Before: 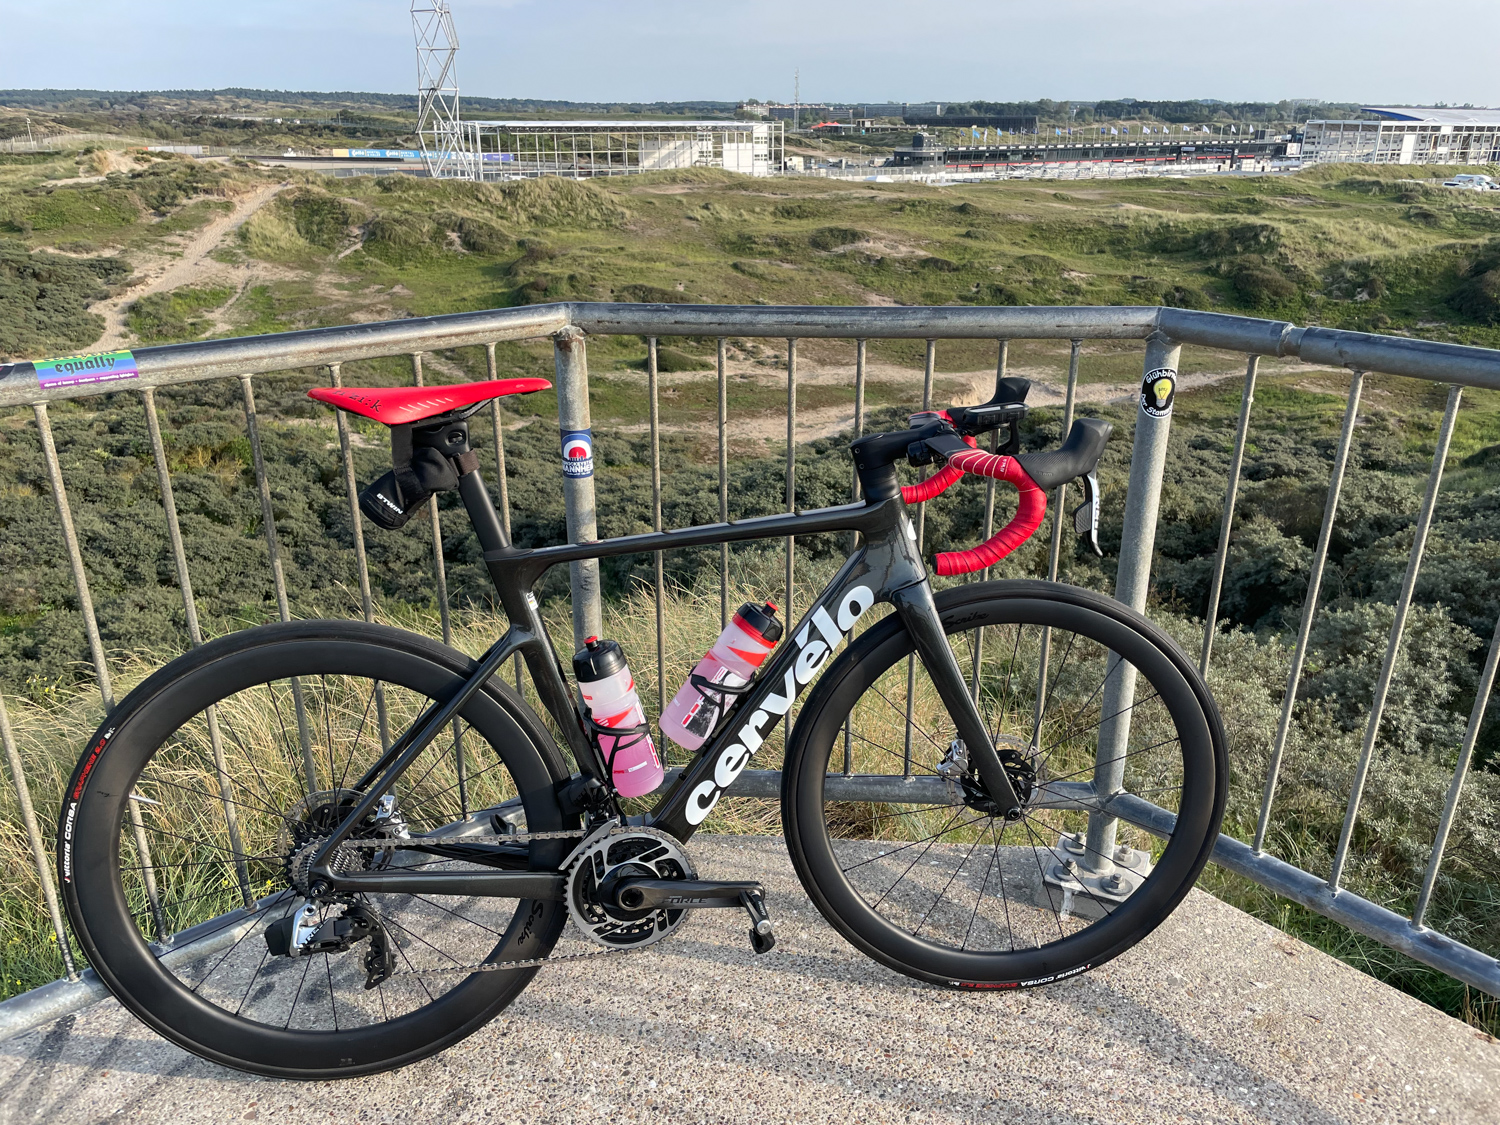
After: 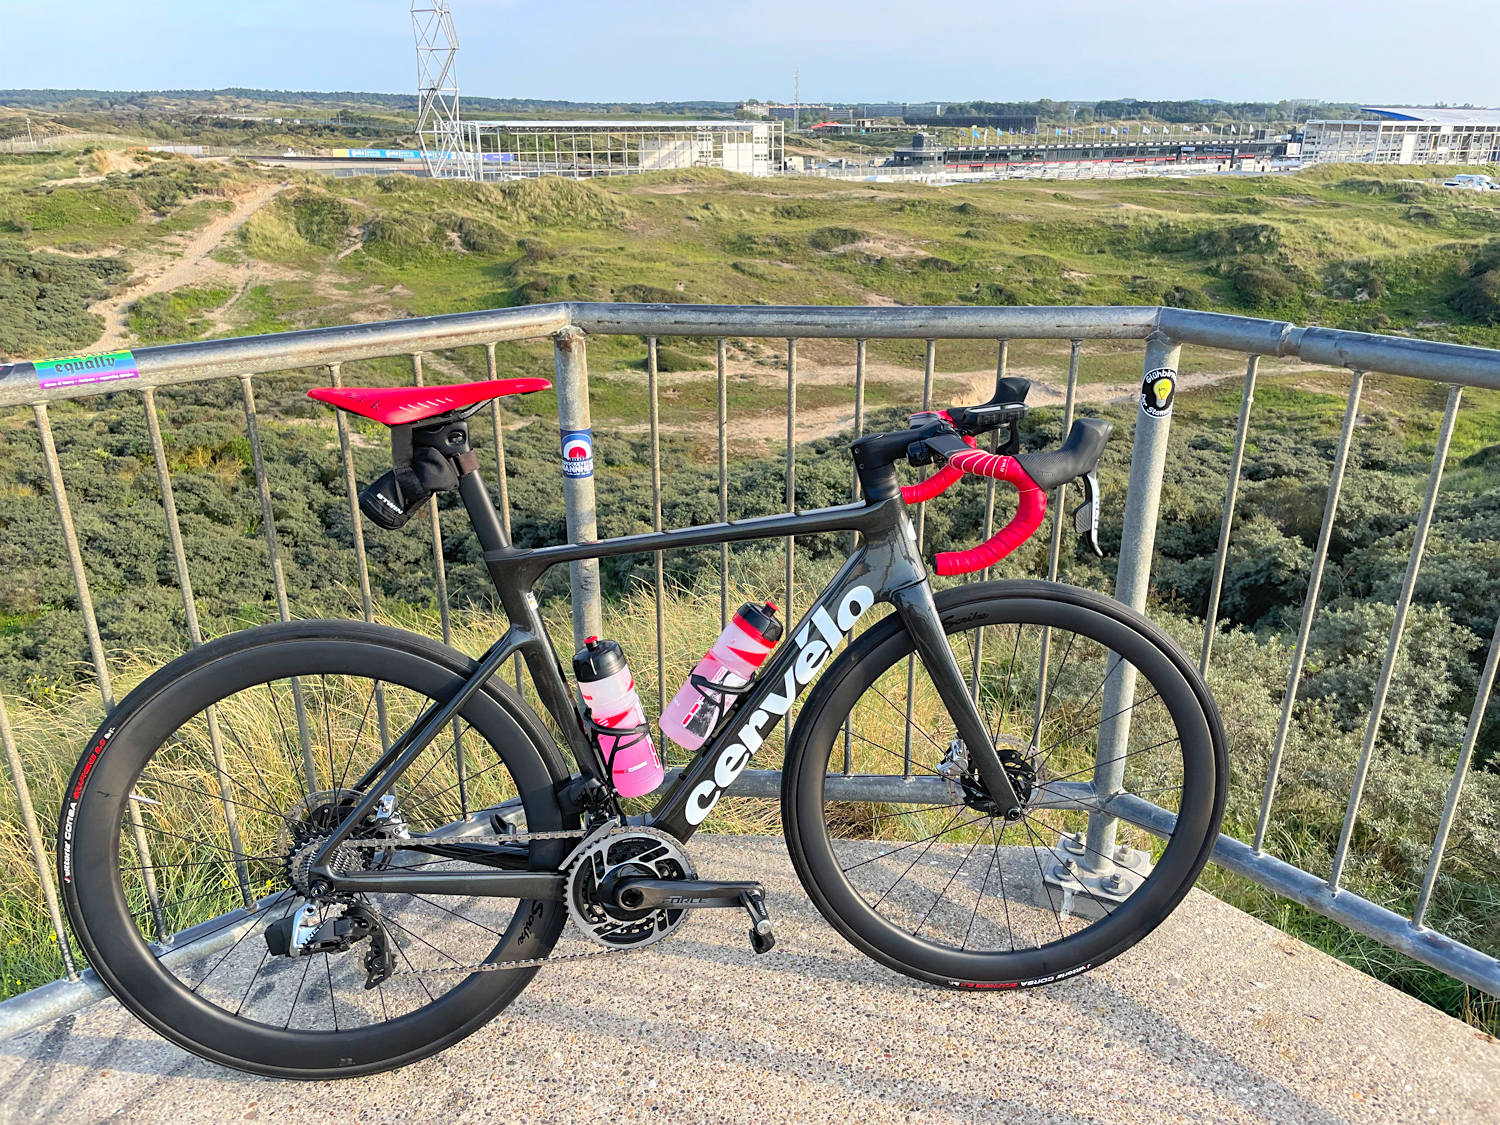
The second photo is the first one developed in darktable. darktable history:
contrast brightness saturation: contrast 0.07, brightness 0.18, saturation 0.4
sharpen: amount 0.2
